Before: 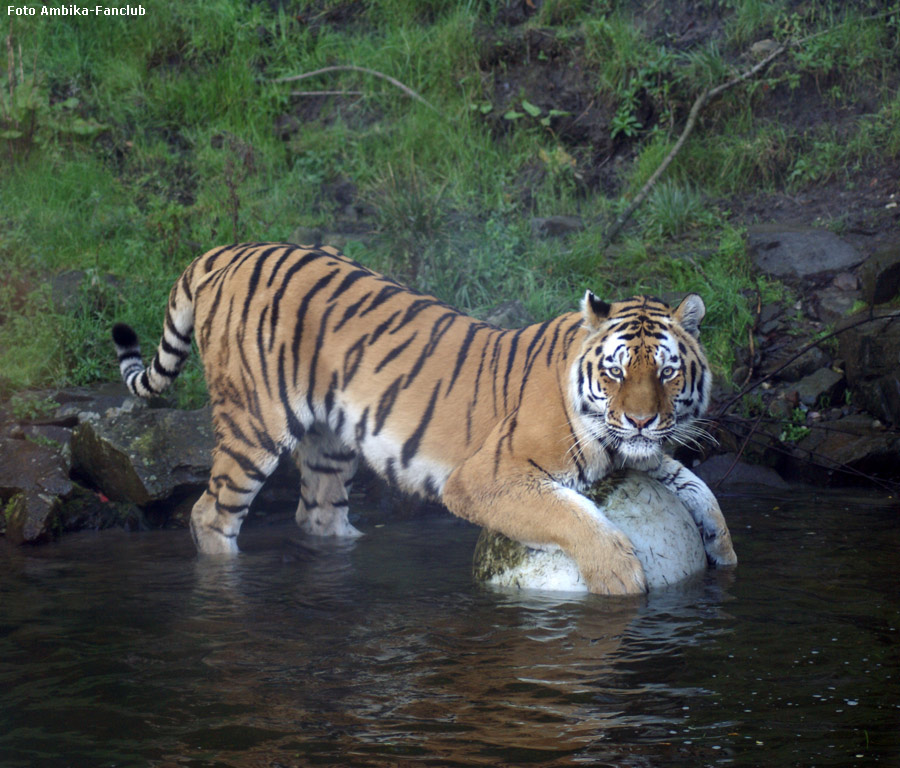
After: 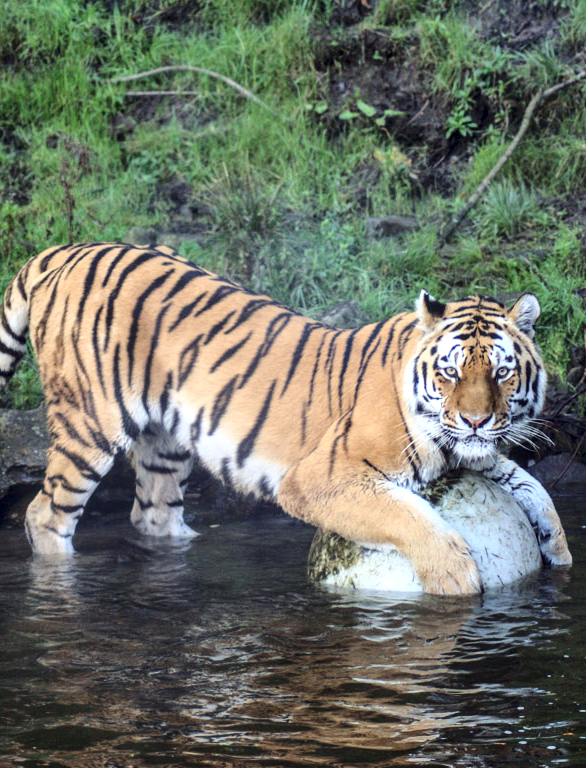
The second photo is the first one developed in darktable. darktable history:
local contrast: detail 130%
crop and rotate: left 18.403%, right 16.478%
base curve: curves: ch0 [(0, 0) (0.028, 0.03) (0.121, 0.232) (0.46, 0.748) (0.859, 0.968) (1, 1)]
shadows and highlights: low approximation 0.01, soften with gaussian
